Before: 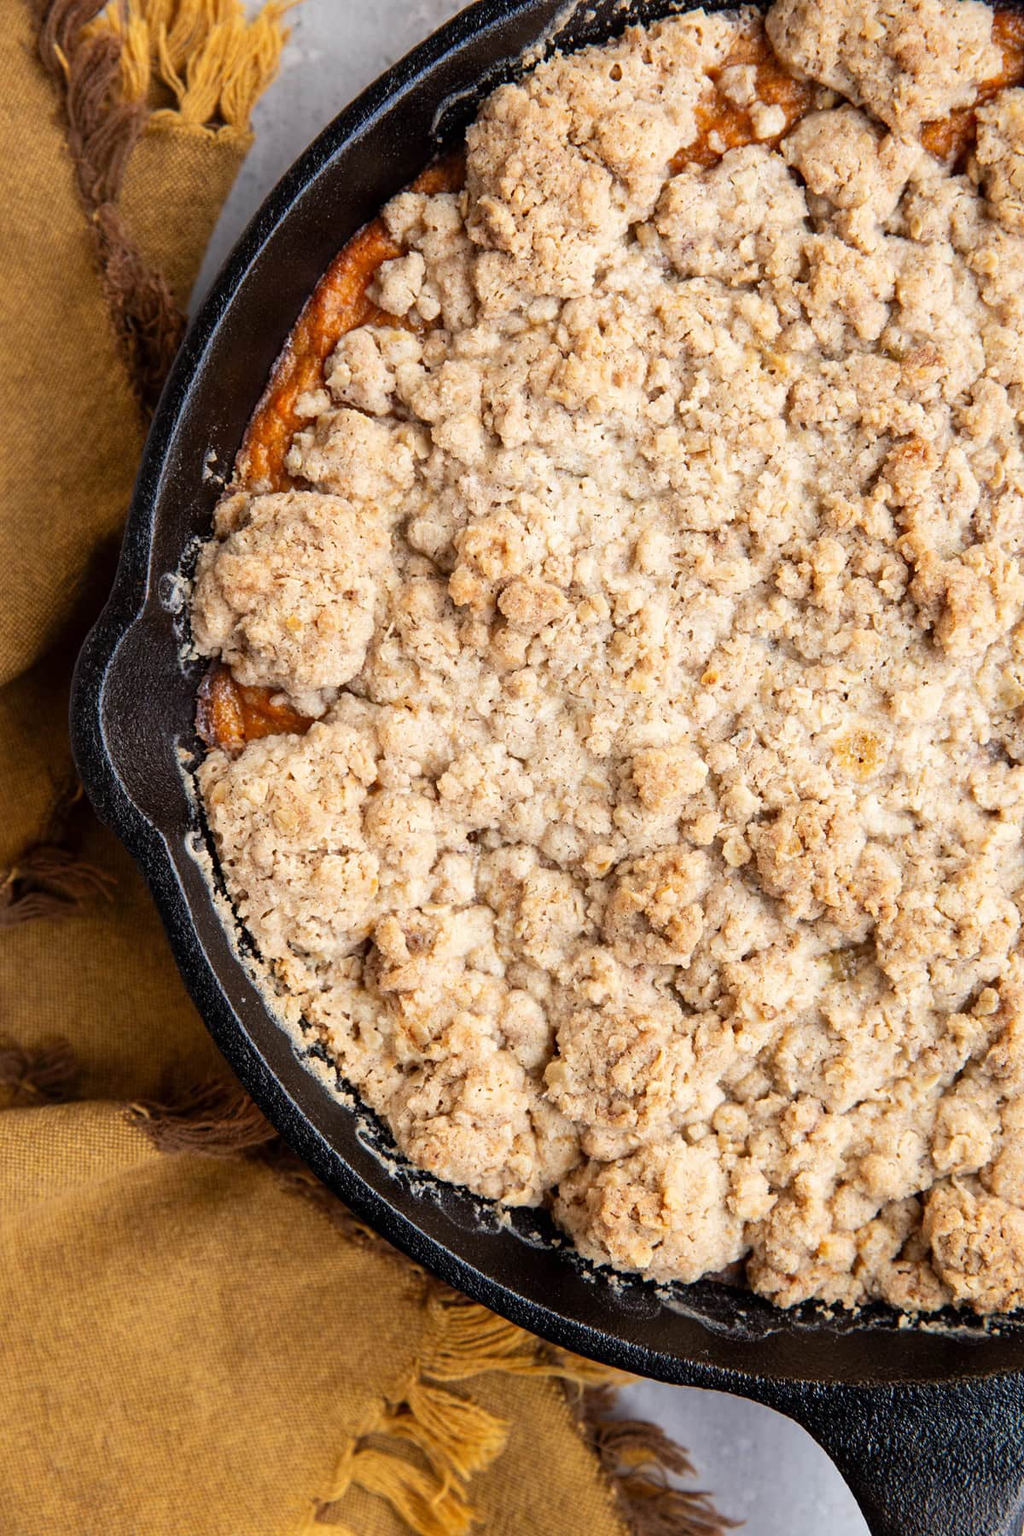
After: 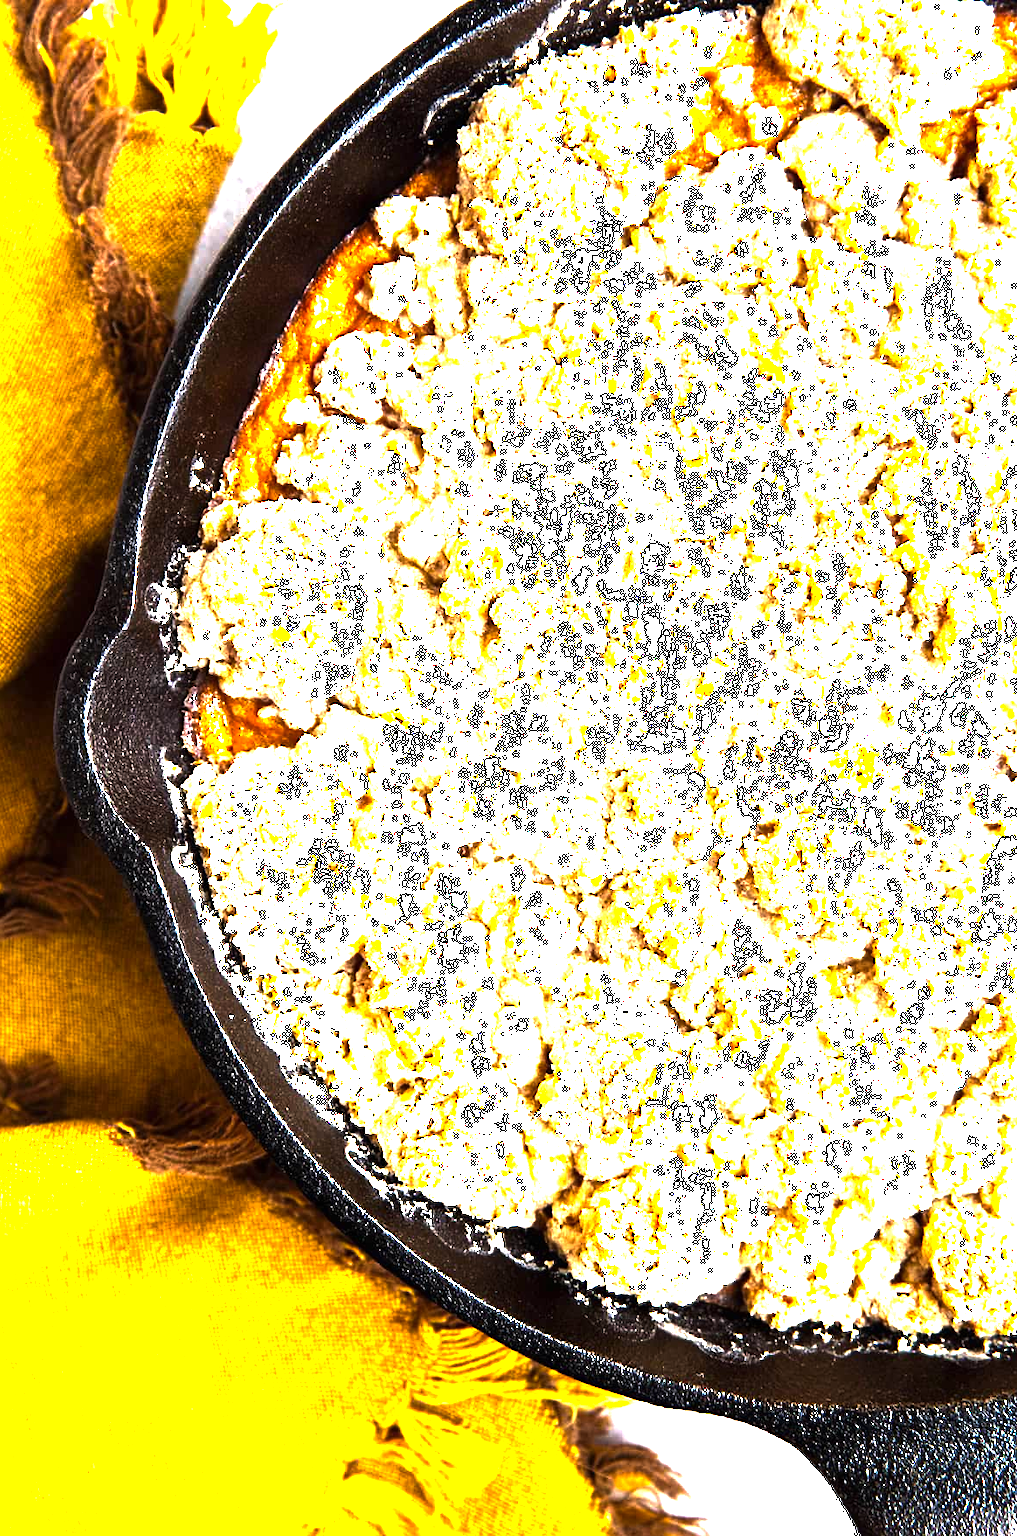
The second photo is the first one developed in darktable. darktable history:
color balance rgb: power › chroma 0.257%, power › hue 60.84°, linear chroma grading › global chroma 15.644%, perceptual saturation grading › global saturation 0.785%, perceptual brilliance grading › highlights 74.258%, perceptual brilliance grading › shadows -29.268%, global vibrance 18.184%
crop and rotate: left 1.589%, right 0.58%, bottom 1.655%
exposure: black level correction 0, exposure 1.2 EV, compensate exposure bias true, compensate highlight preservation false
